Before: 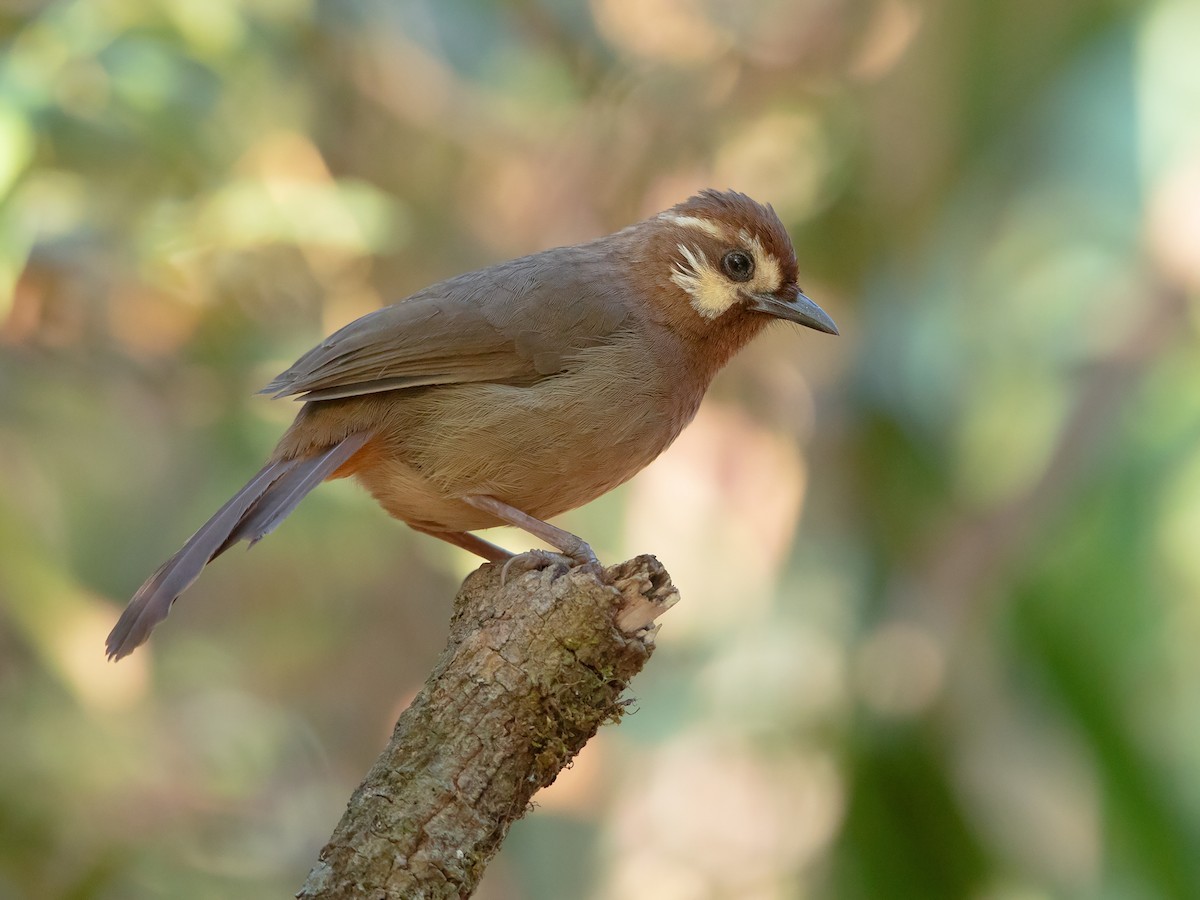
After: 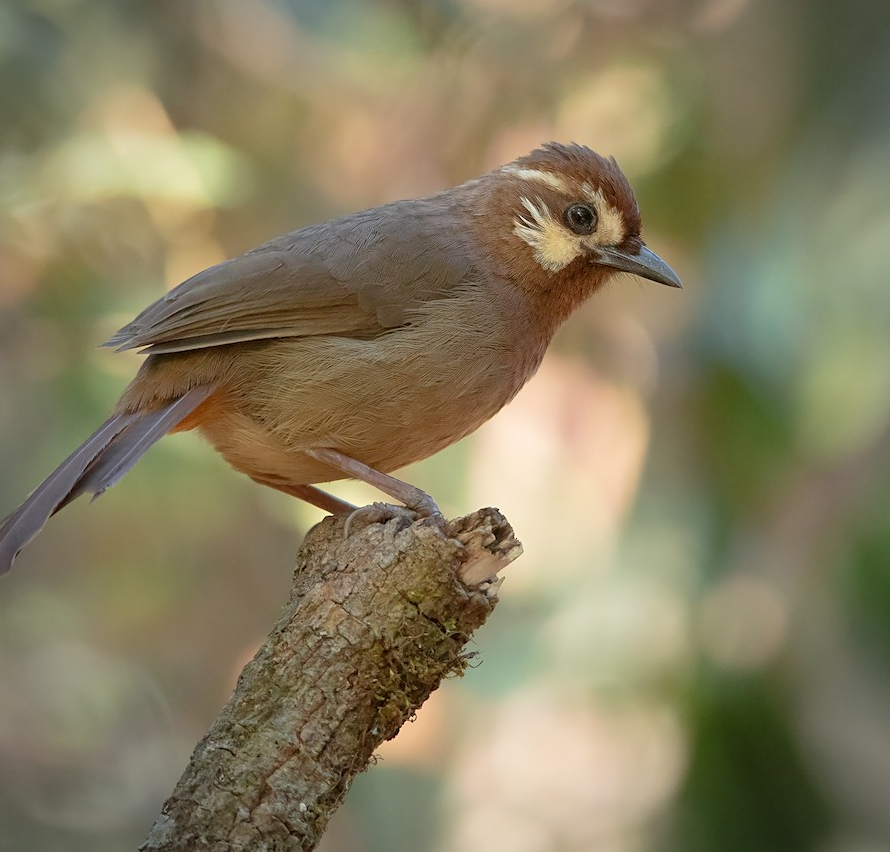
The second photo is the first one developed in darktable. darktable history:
sharpen: amount 0.2
vignetting: on, module defaults
crop and rotate: left 13.15%, top 5.251%, right 12.609%
